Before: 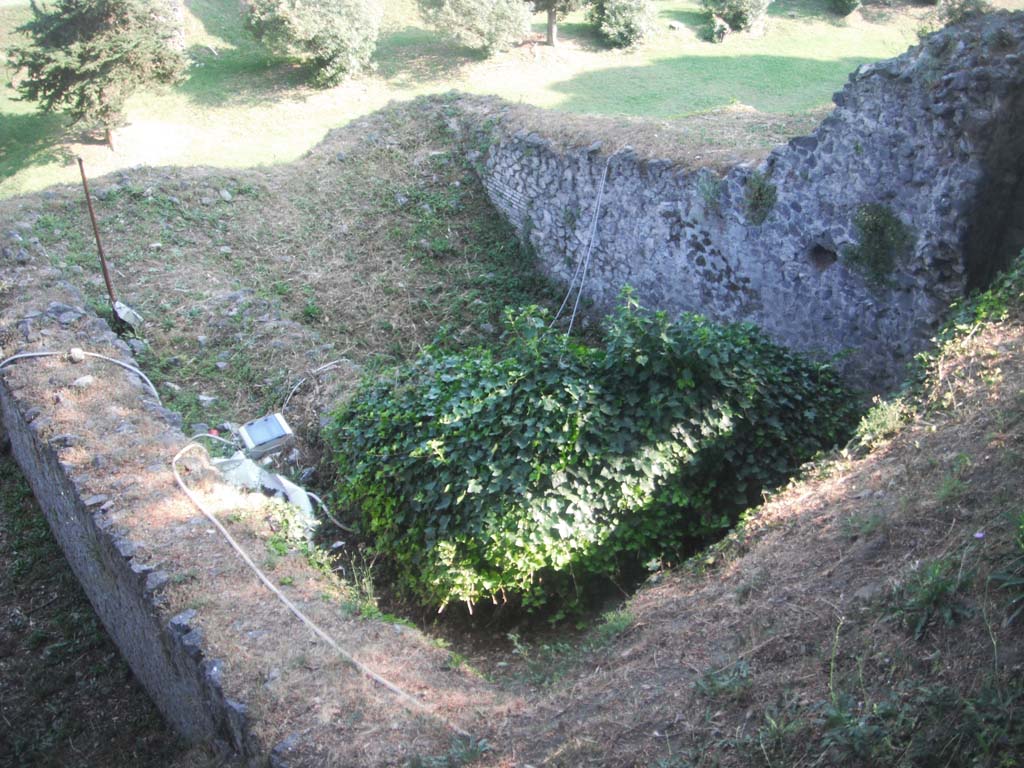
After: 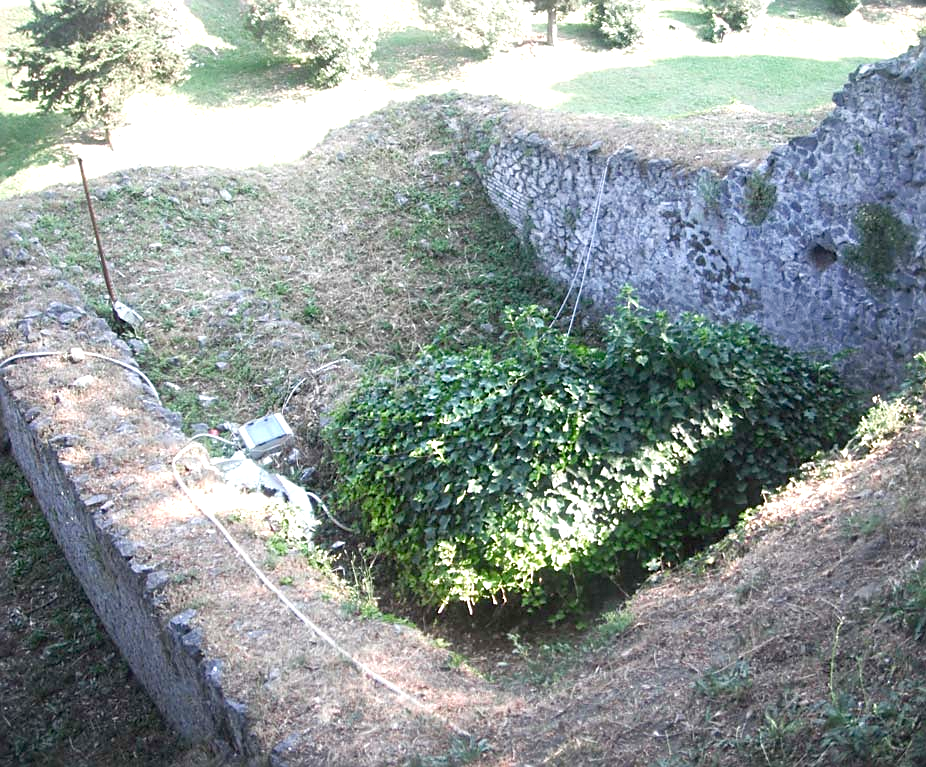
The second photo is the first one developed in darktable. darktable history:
exposure: black level correction -0.002, exposure 0.542 EV, compensate highlight preservation false
sharpen: on, module defaults
crop: right 9.517%, bottom 0.037%
color balance rgb: global offset › luminance -0.882%, linear chroma grading › global chroma 0.717%, perceptual saturation grading › global saturation 0.127%, perceptual saturation grading › highlights -19.951%, perceptual saturation grading › shadows 19.202%
